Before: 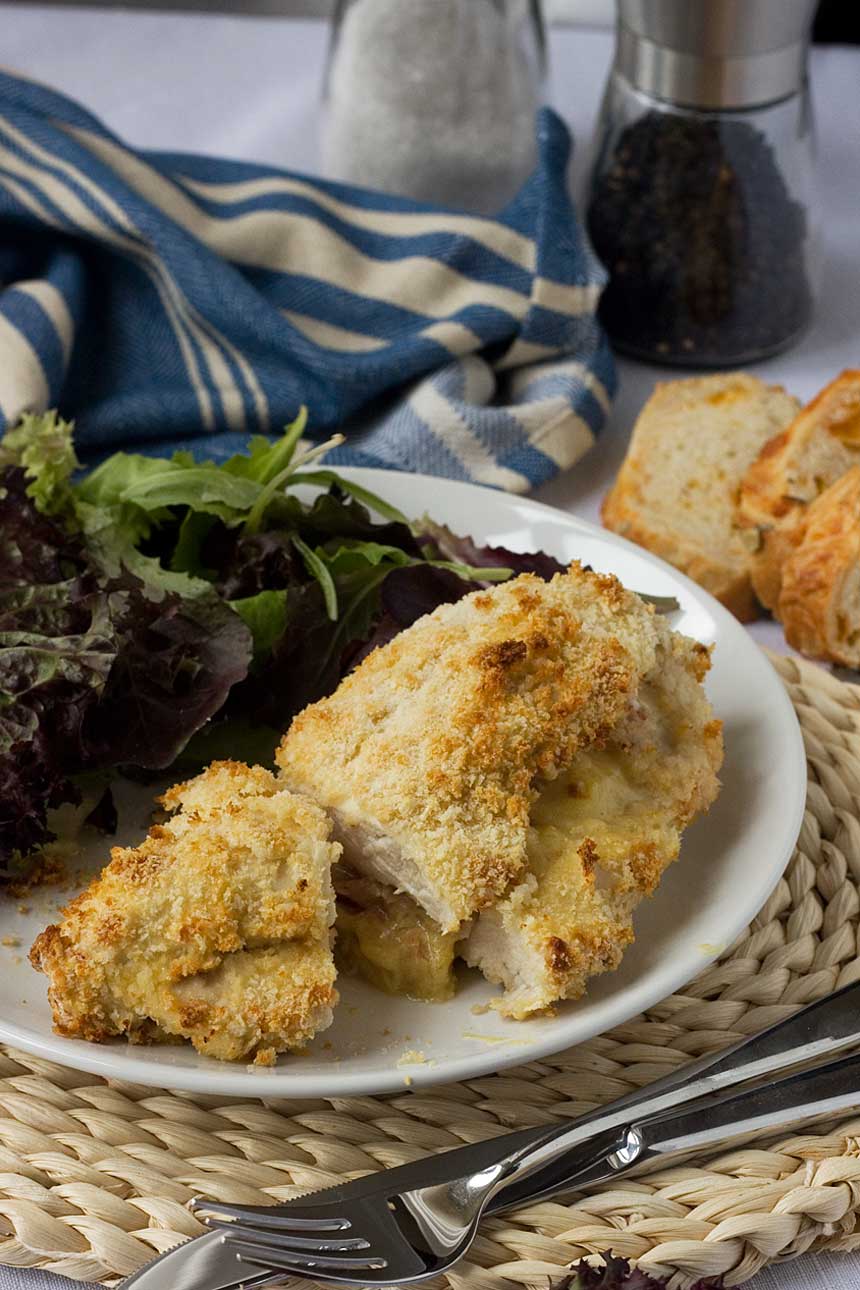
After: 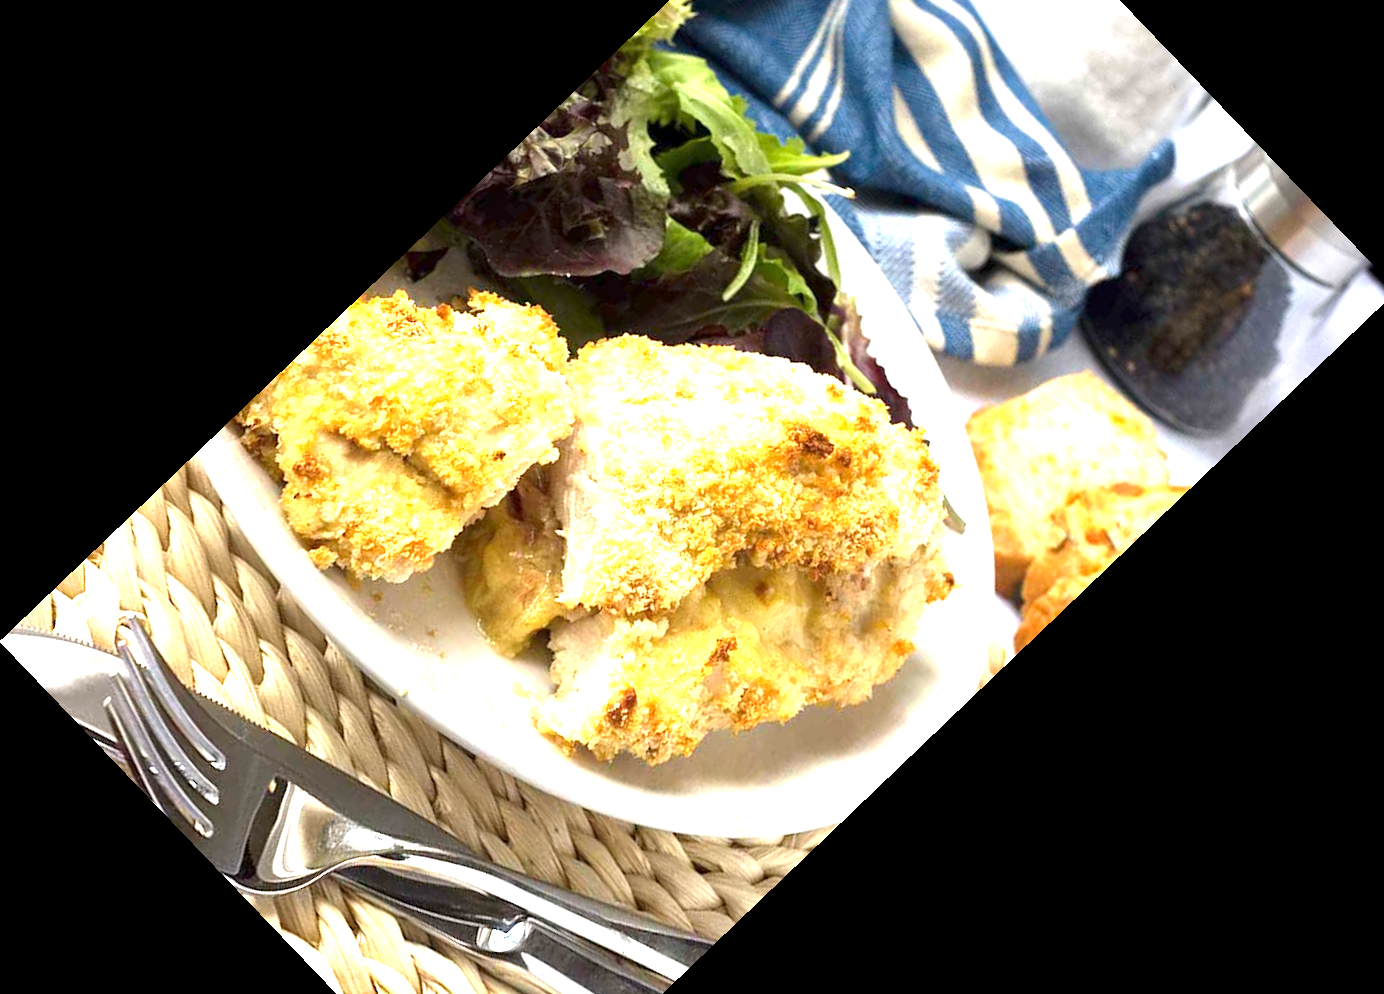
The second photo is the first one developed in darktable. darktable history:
crop and rotate: angle -46.26°, top 16.234%, right 0.912%, bottom 11.704%
rotate and perspective: rotation 0.72°, lens shift (vertical) -0.352, lens shift (horizontal) -0.051, crop left 0.152, crop right 0.859, crop top 0.019, crop bottom 0.964
exposure: exposure 2 EV, compensate exposure bias true, compensate highlight preservation false
